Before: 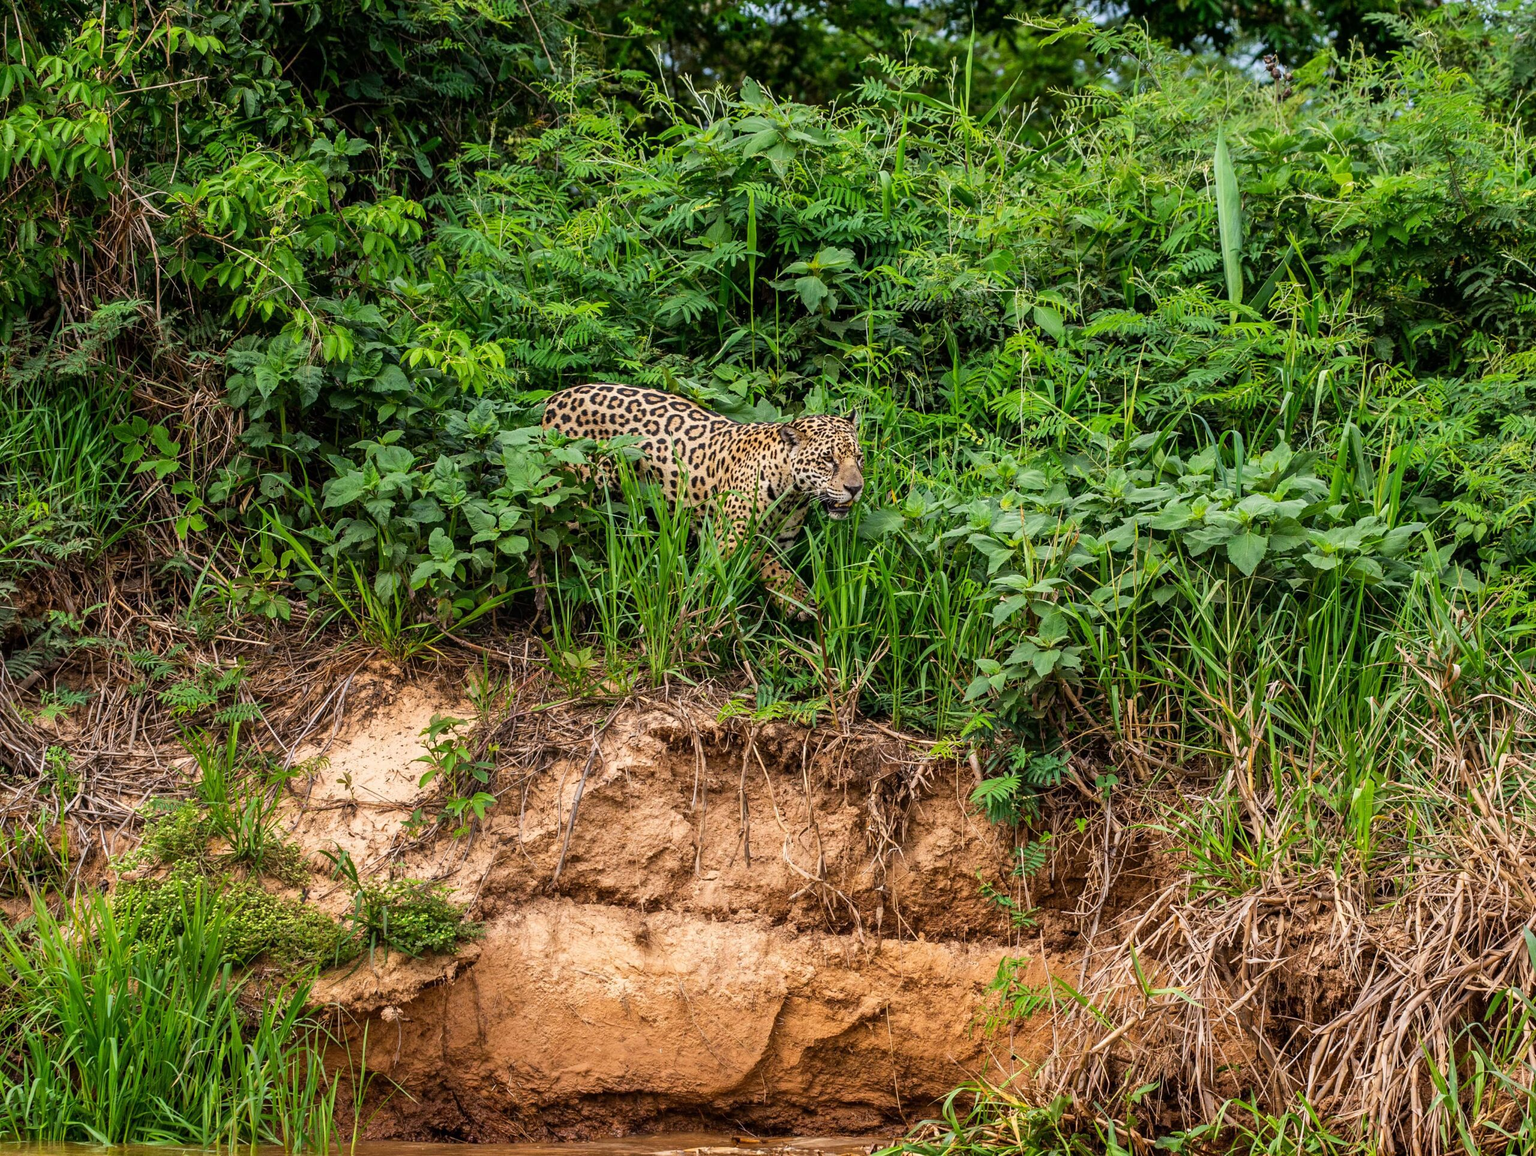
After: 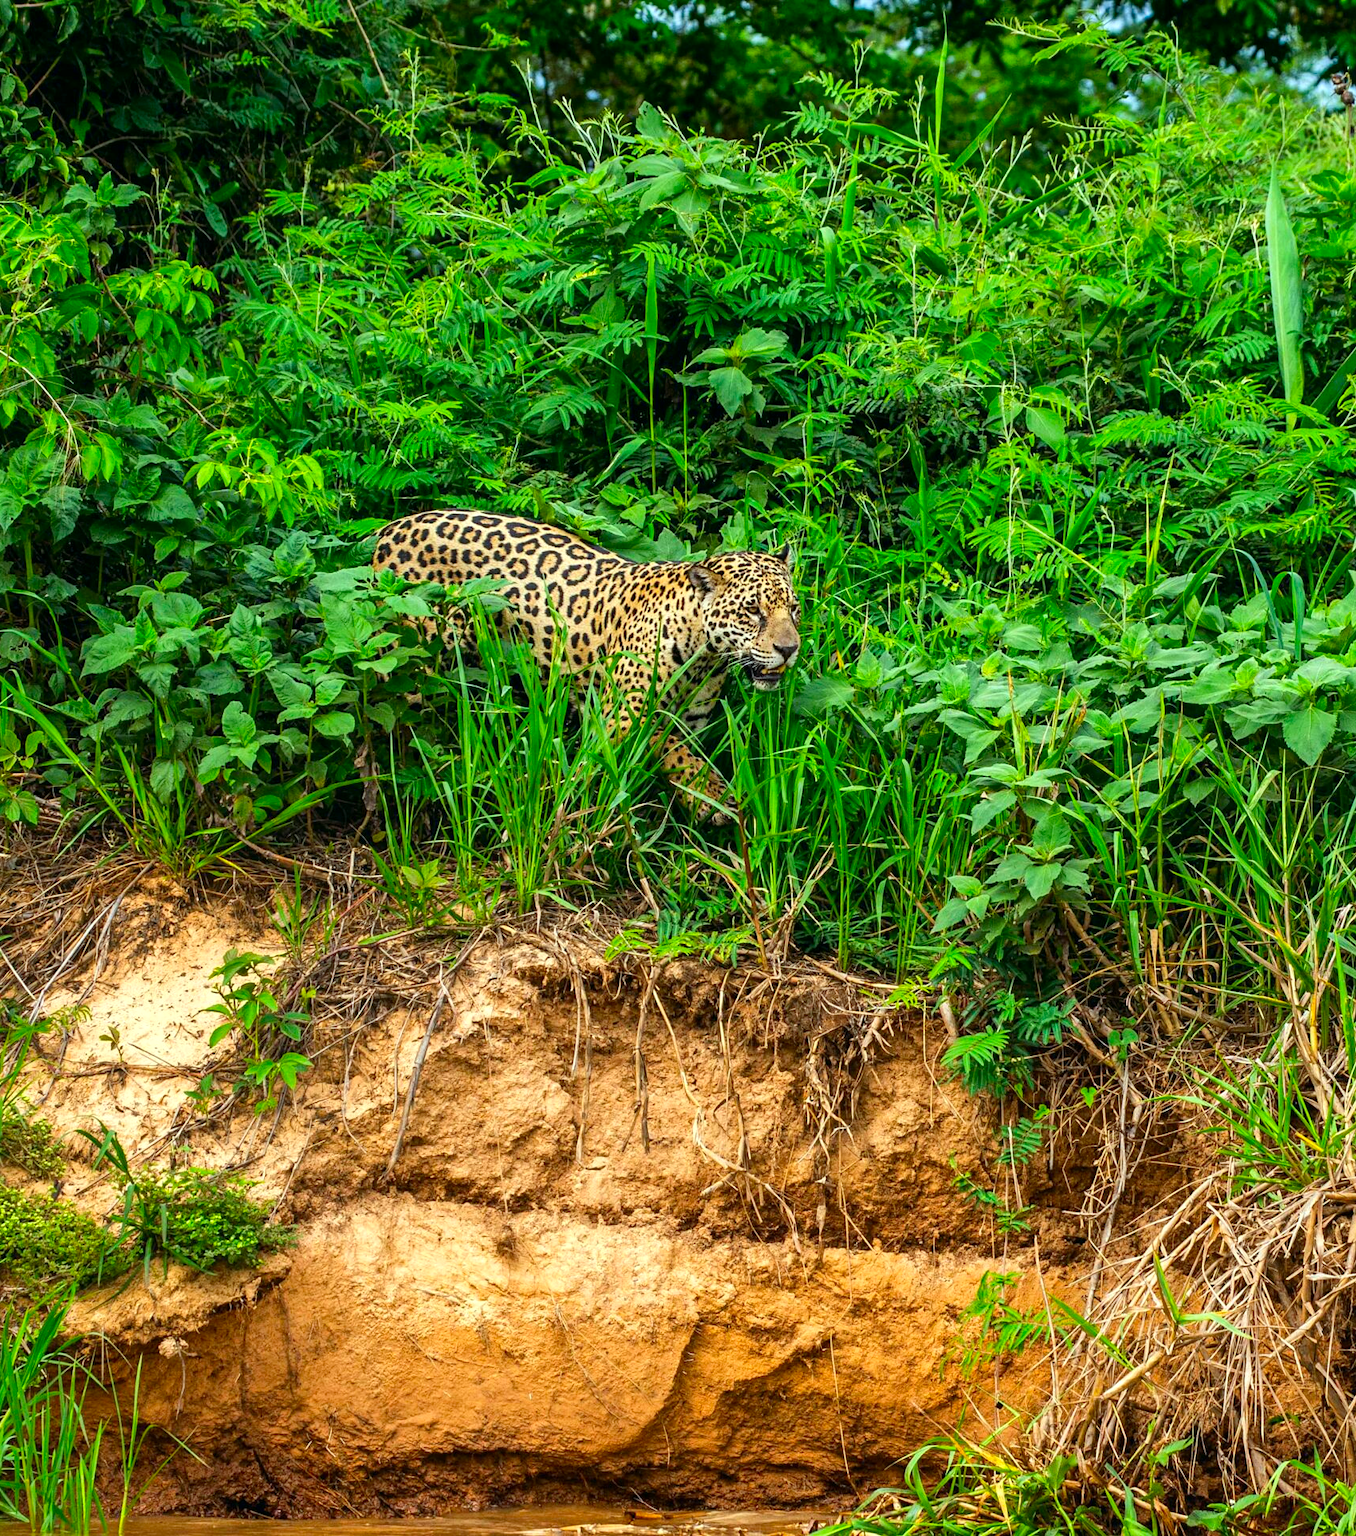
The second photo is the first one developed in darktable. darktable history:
exposure: exposure 0.299 EV, compensate highlight preservation false
crop: left 17.048%, right 16.466%
color correction: highlights a* -7.57, highlights b* 1.16, shadows a* -2.8, saturation 1.38
